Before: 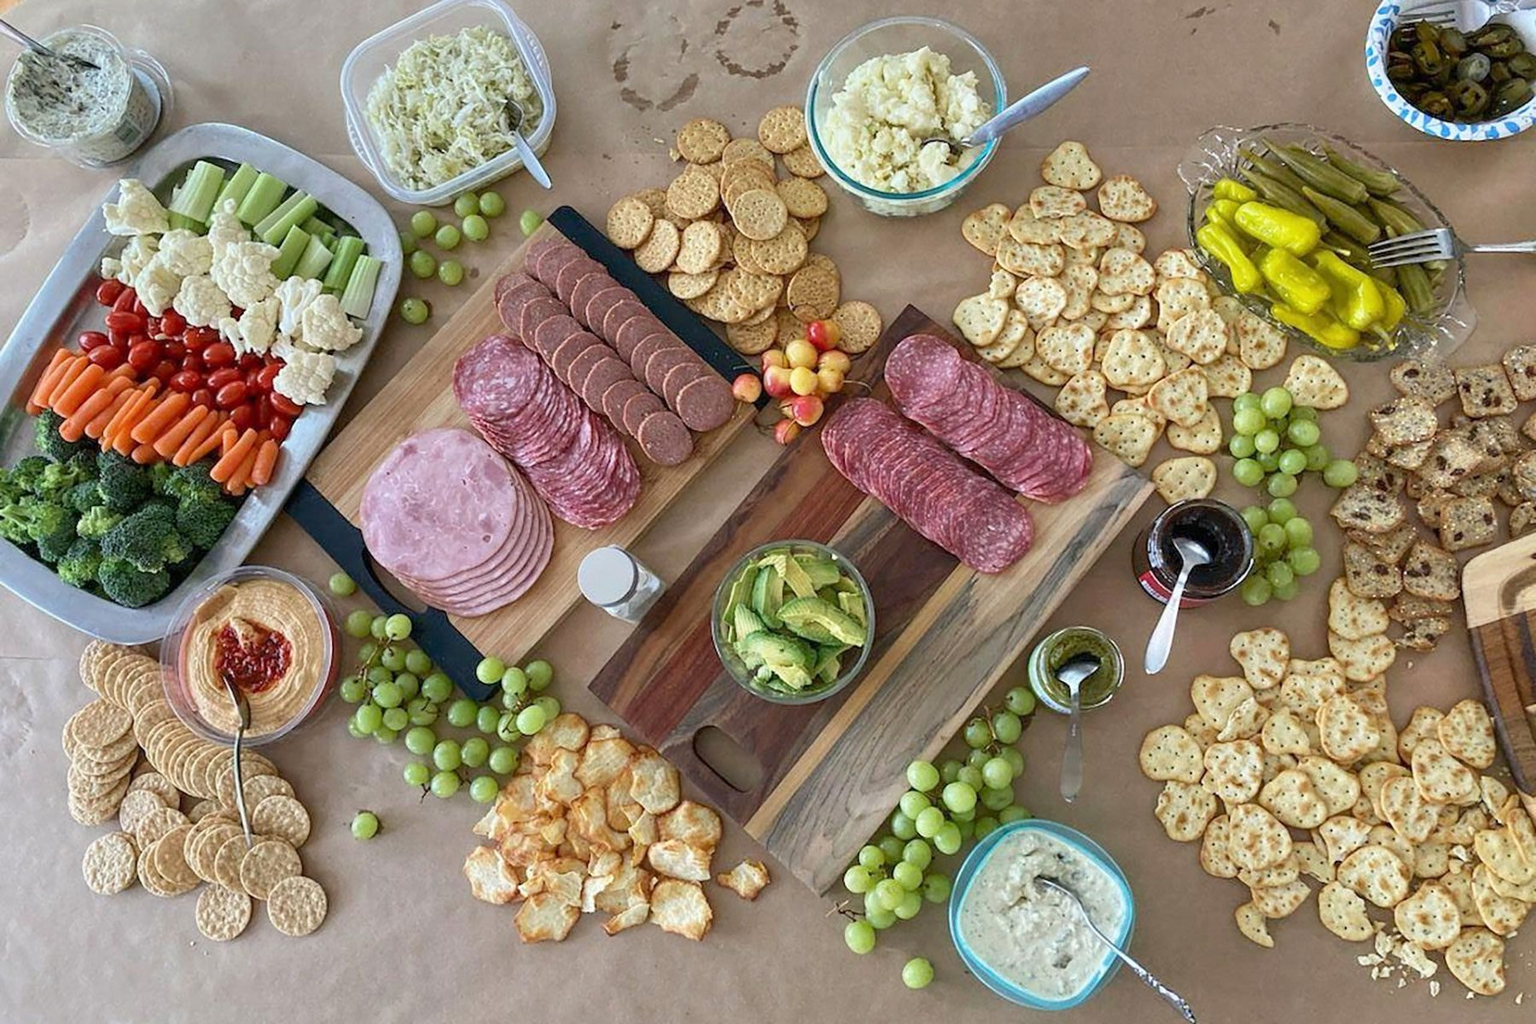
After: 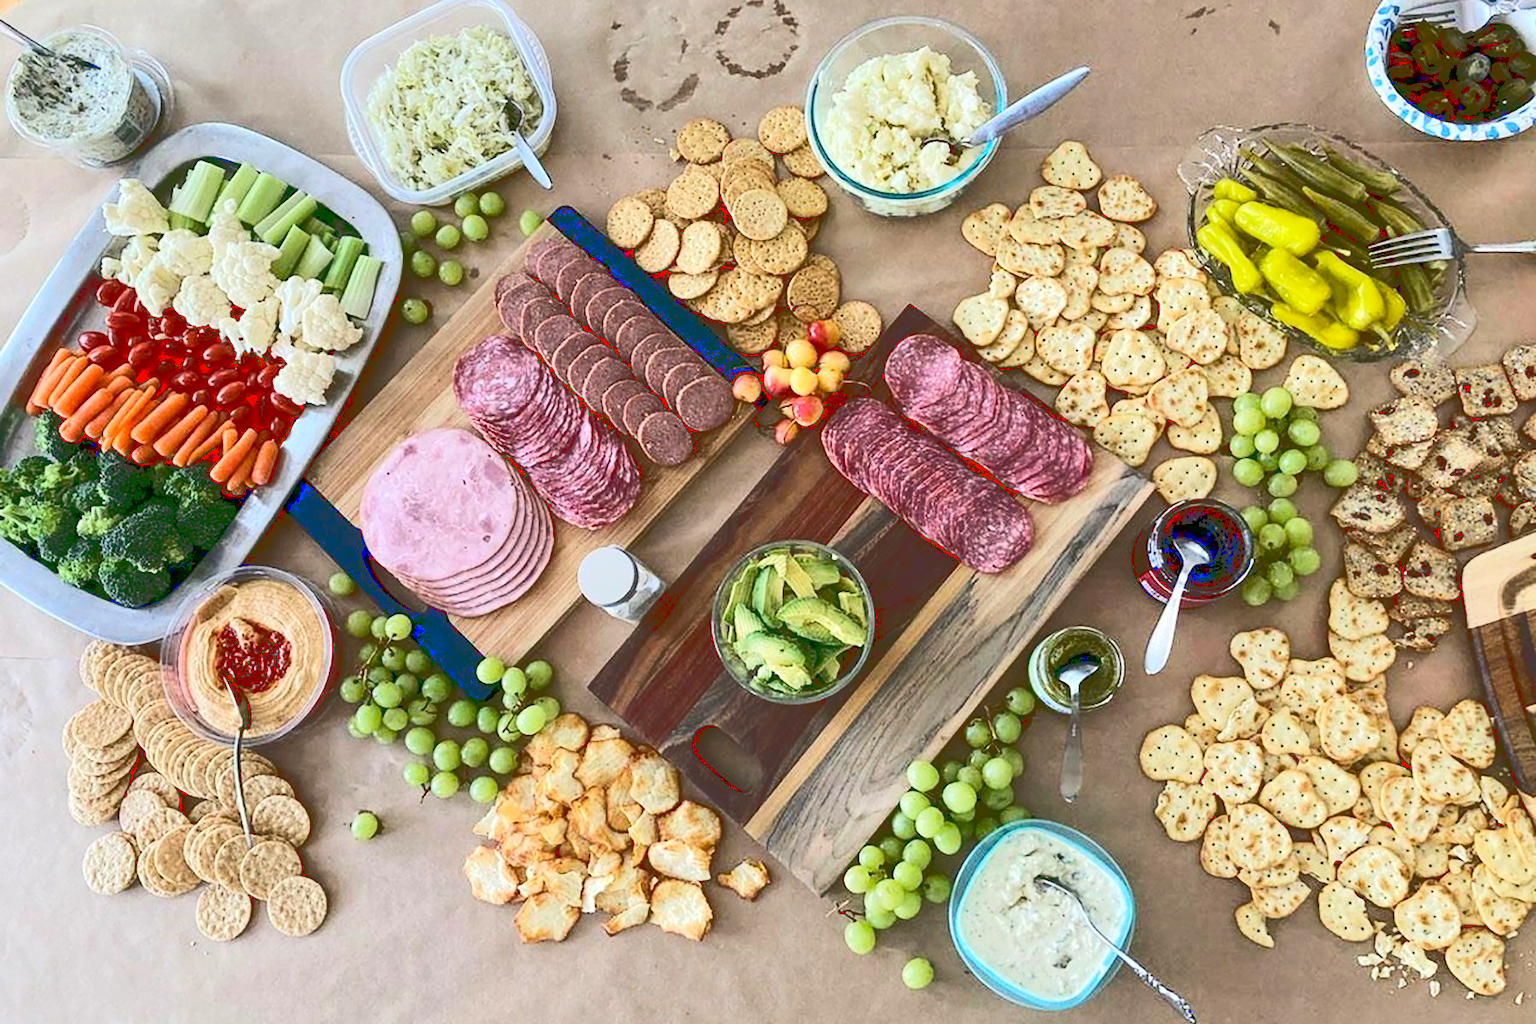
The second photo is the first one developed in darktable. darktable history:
tone curve: curves: ch0 [(0, 0) (0.003, 0.231) (0.011, 0.231) (0.025, 0.231) (0.044, 0.231) (0.069, 0.231) (0.1, 0.234) (0.136, 0.239) (0.177, 0.243) (0.224, 0.247) (0.277, 0.265) (0.335, 0.311) (0.399, 0.389) (0.468, 0.507) (0.543, 0.634) (0.623, 0.74) (0.709, 0.83) (0.801, 0.889) (0.898, 0.93) (1, 1)], color space Lab, linked channels, preserve colors none
exposure: black level correction 0.007, exposure 0.101 EV, compensate highlight preservation false
